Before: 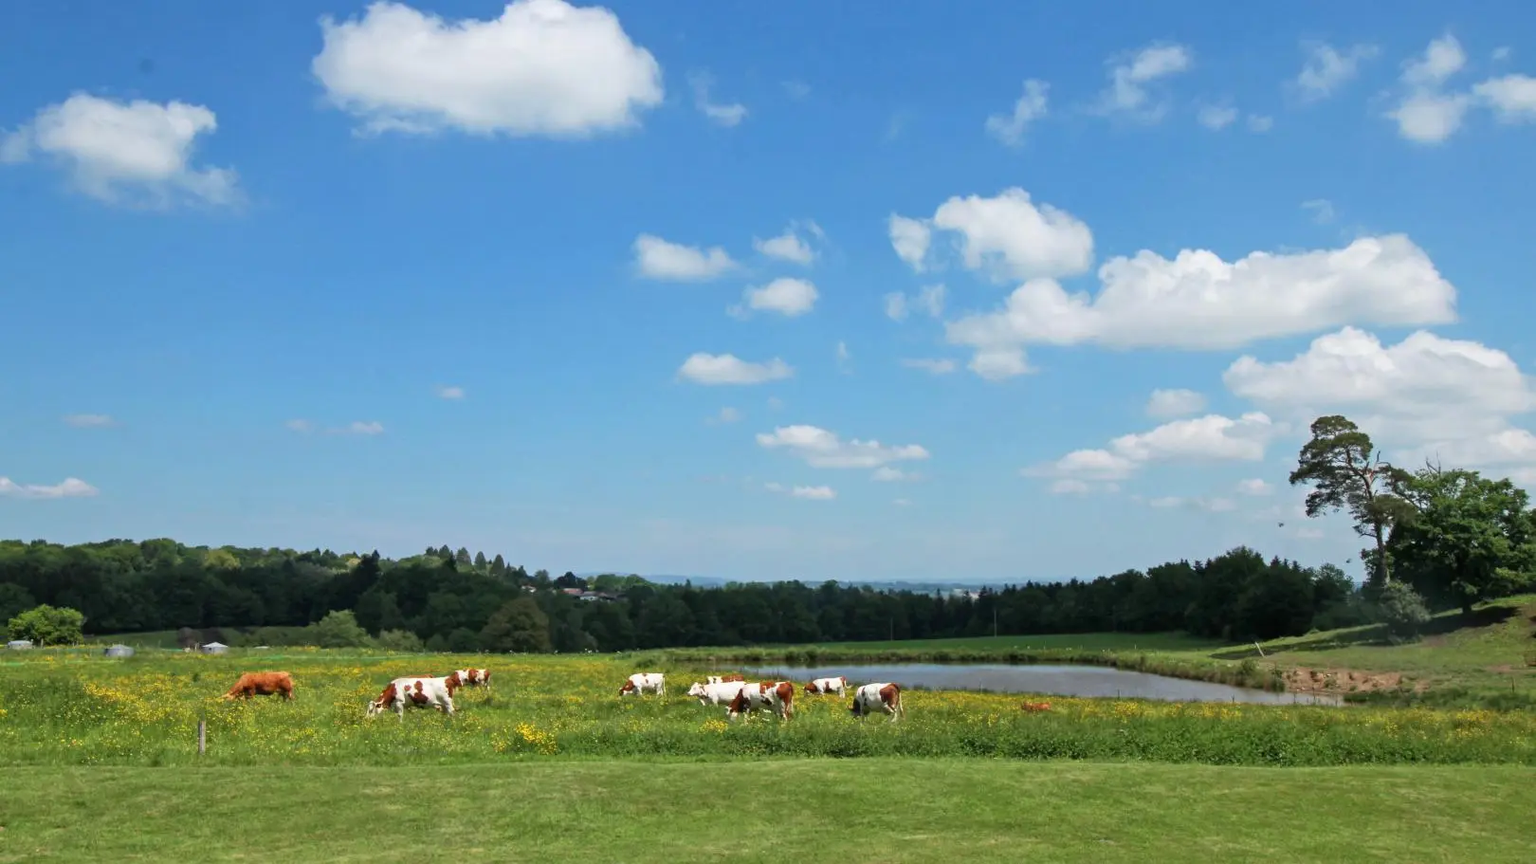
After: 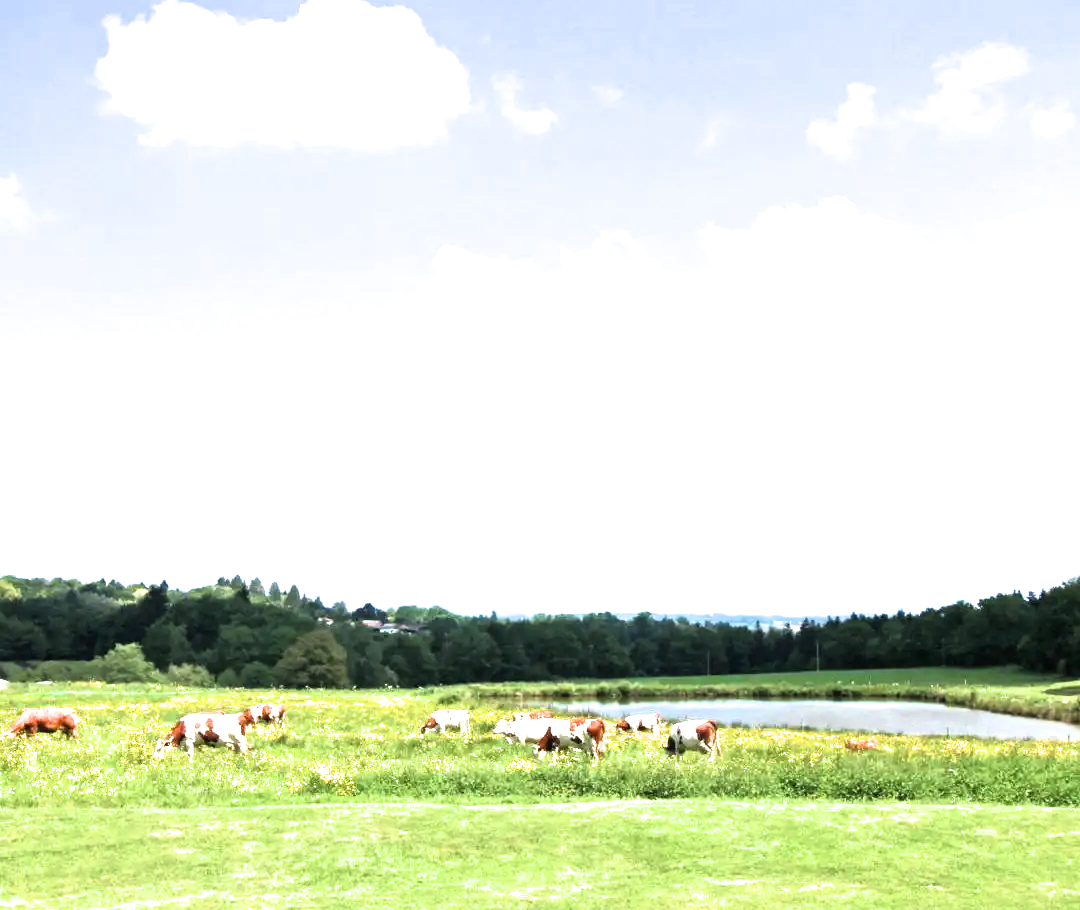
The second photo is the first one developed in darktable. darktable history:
exposure: black level correction 0, exposure 1.598 EV, compensate exposure bias true, compensate highlight preservation false
crop and rotate: left 14.359%, right 18.933%
filmic rgb: black relative exposure -7.97 EV, white relative exposure 2.33 EV, hardness 6.55
